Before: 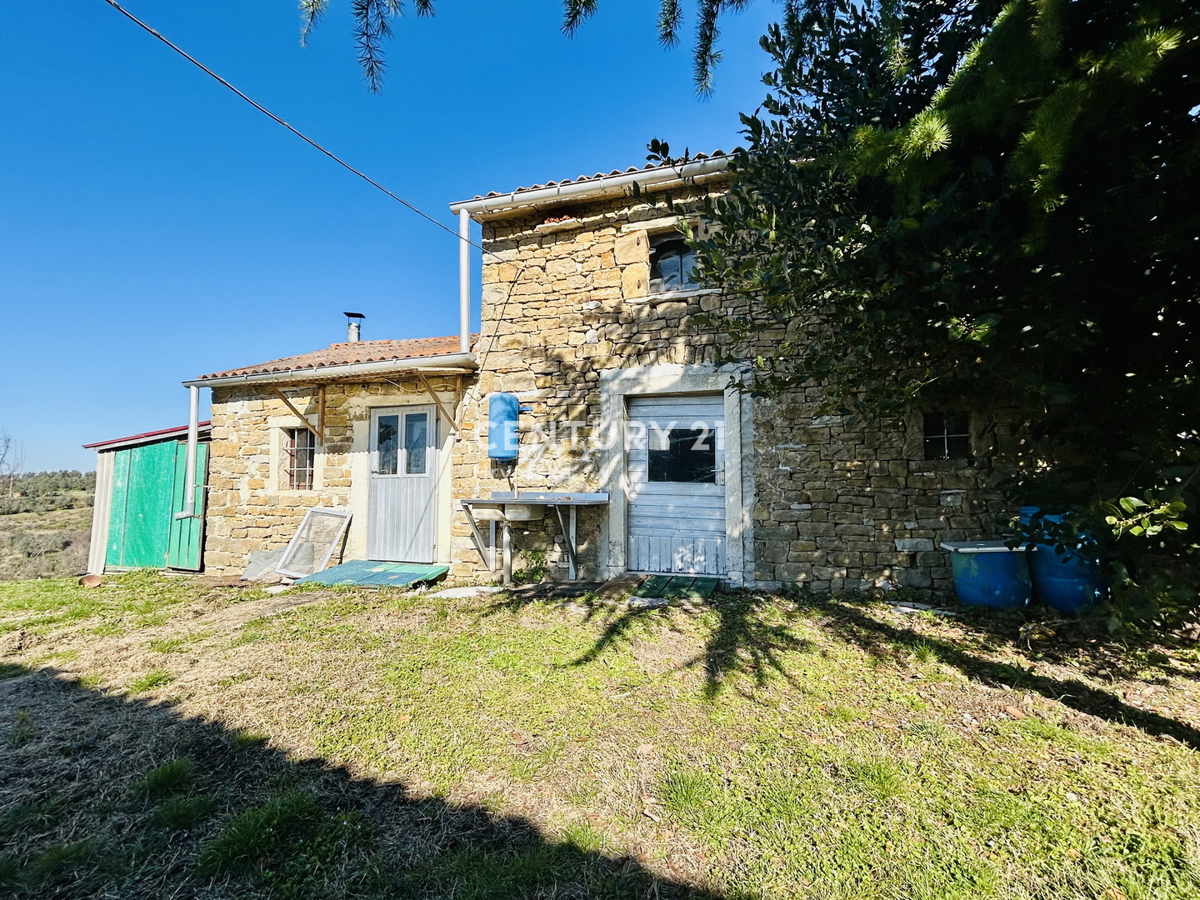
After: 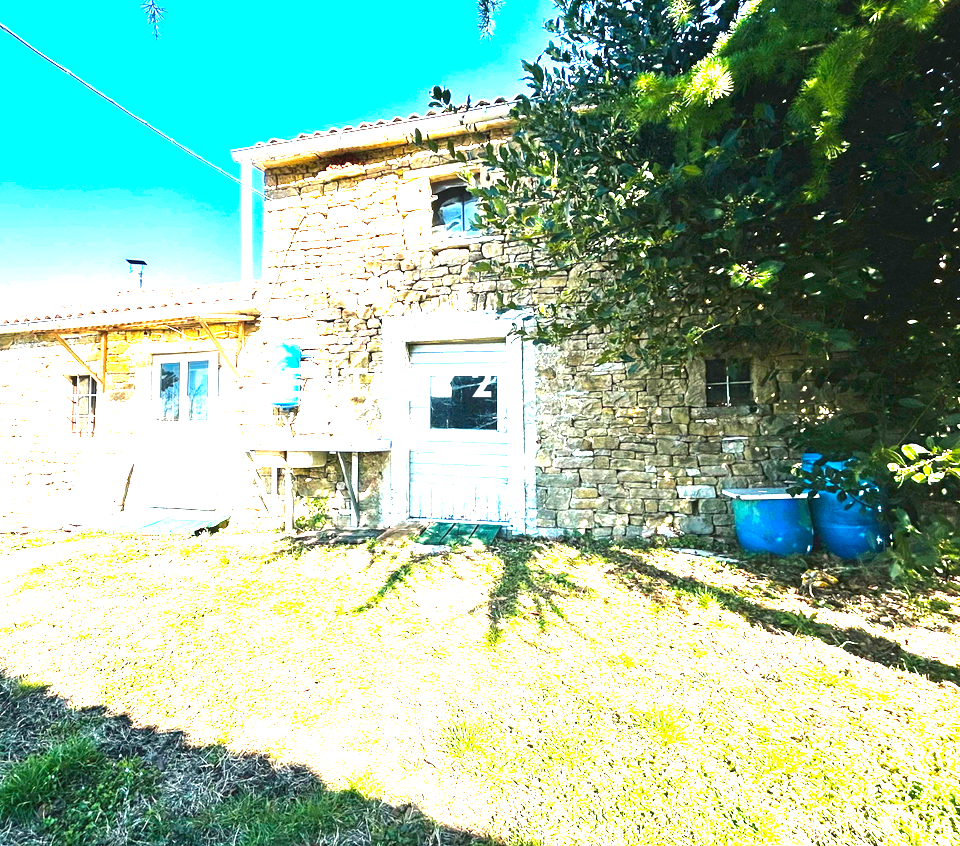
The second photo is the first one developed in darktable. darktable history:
exposure: exposure 2.897 EV, compensate exposure bias true, compensate highlight preservation false
crop and rotate: left 18.183%, top 5.915%, right 1.736%
tone equalizer: edges refinement/feathering 500, mask exposure compensation -1.57 EV, preserve details no
